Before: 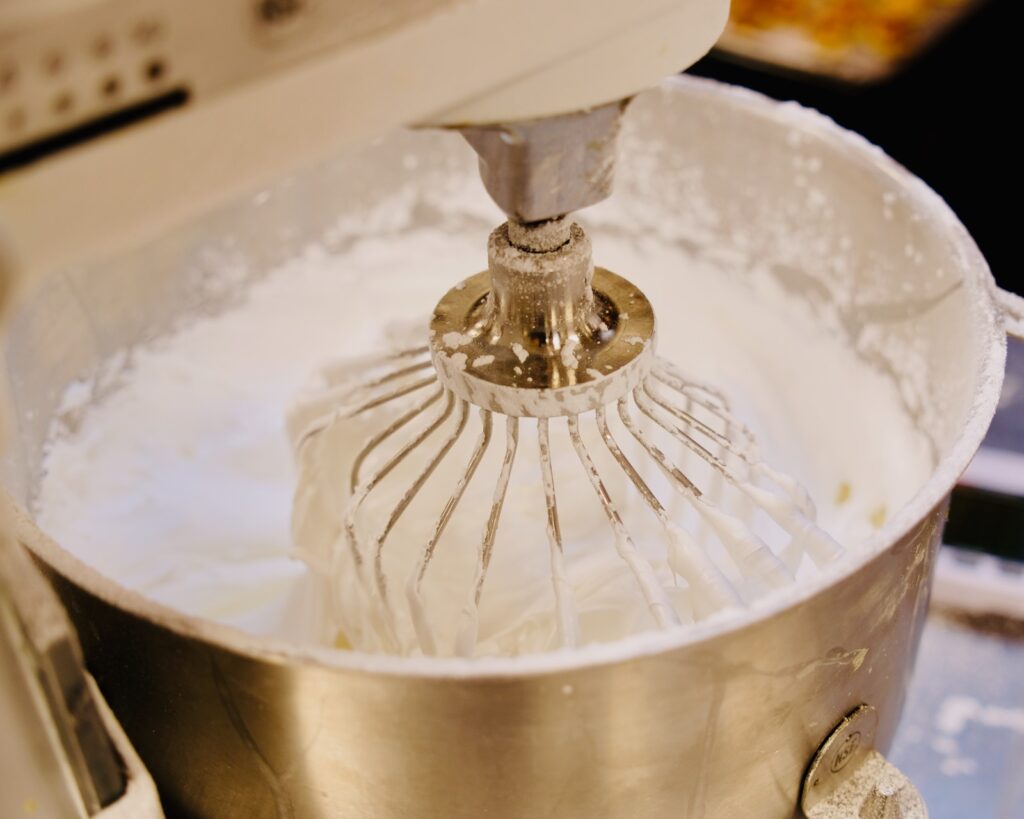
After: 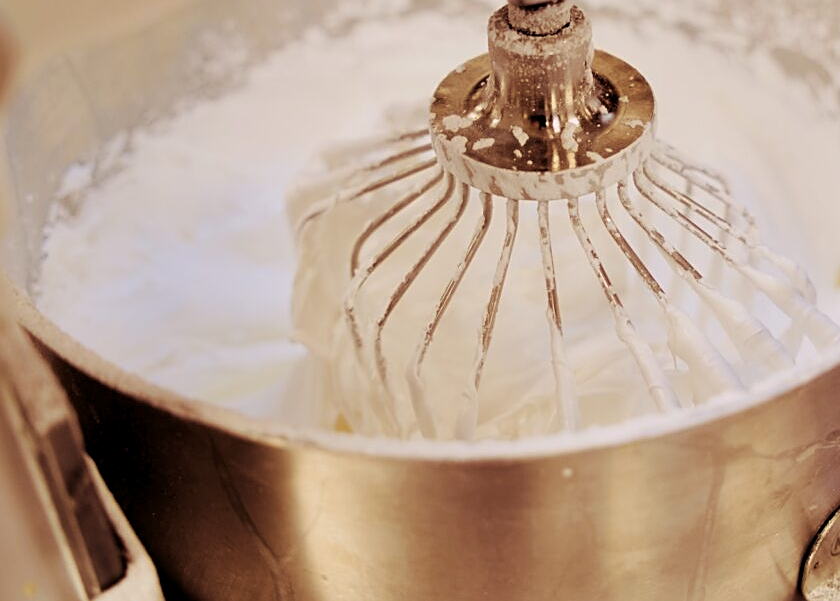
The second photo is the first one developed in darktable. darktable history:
crop: top 26.531%, right 17.959%
sharpen: on, module defaults
split-toning: highlights › hue 298.8°, highlights › saturation 0.73, compress 41.76%
